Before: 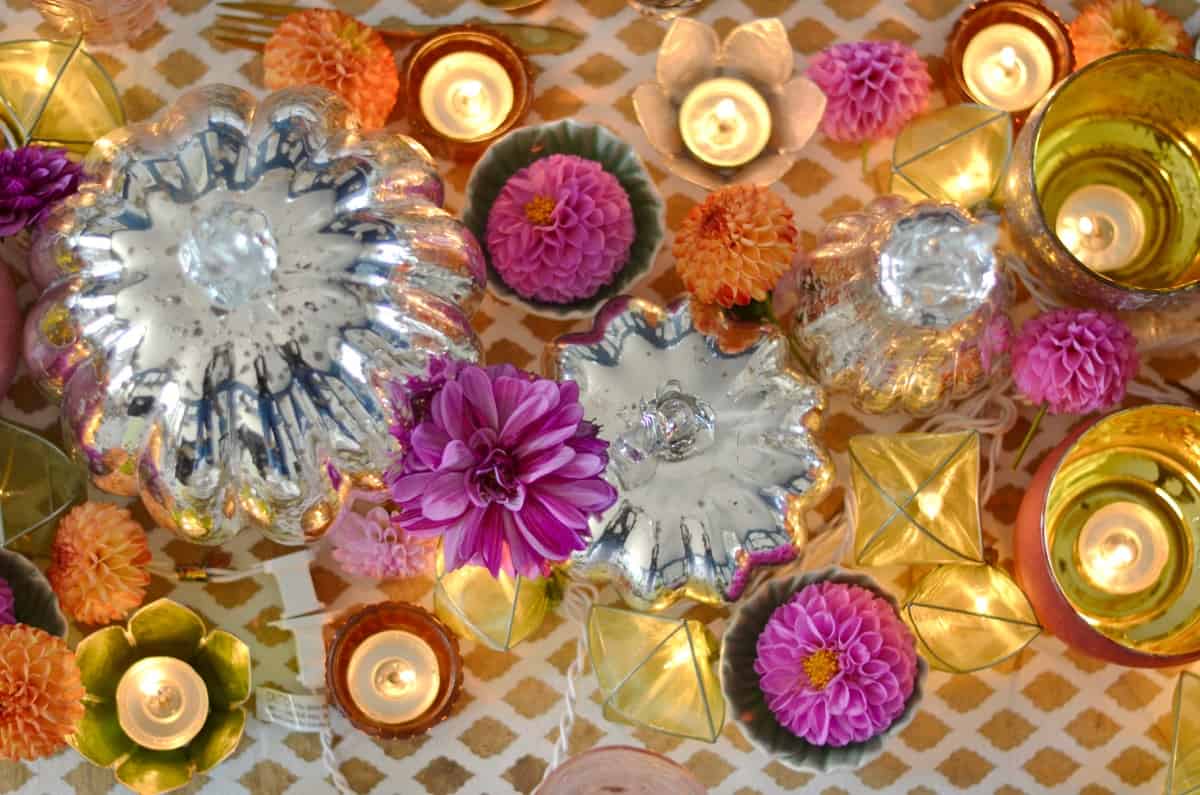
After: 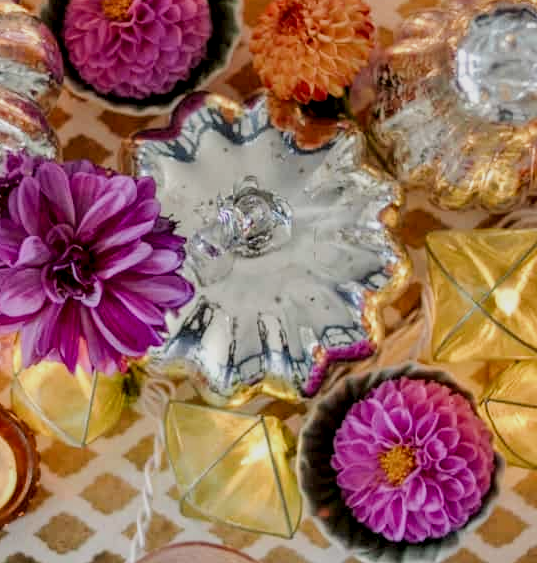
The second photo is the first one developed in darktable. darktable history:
local contrast: highlights 20%, detail 150%
crop: left 35.296%, top 25.727%, right 19.936%, bottom 3.396%
filmic rgb: black relative exposure -7.2 EV, white relative exposure 5.39 EV, hardness 3.02
shadows and highlights: soften with gaussian
